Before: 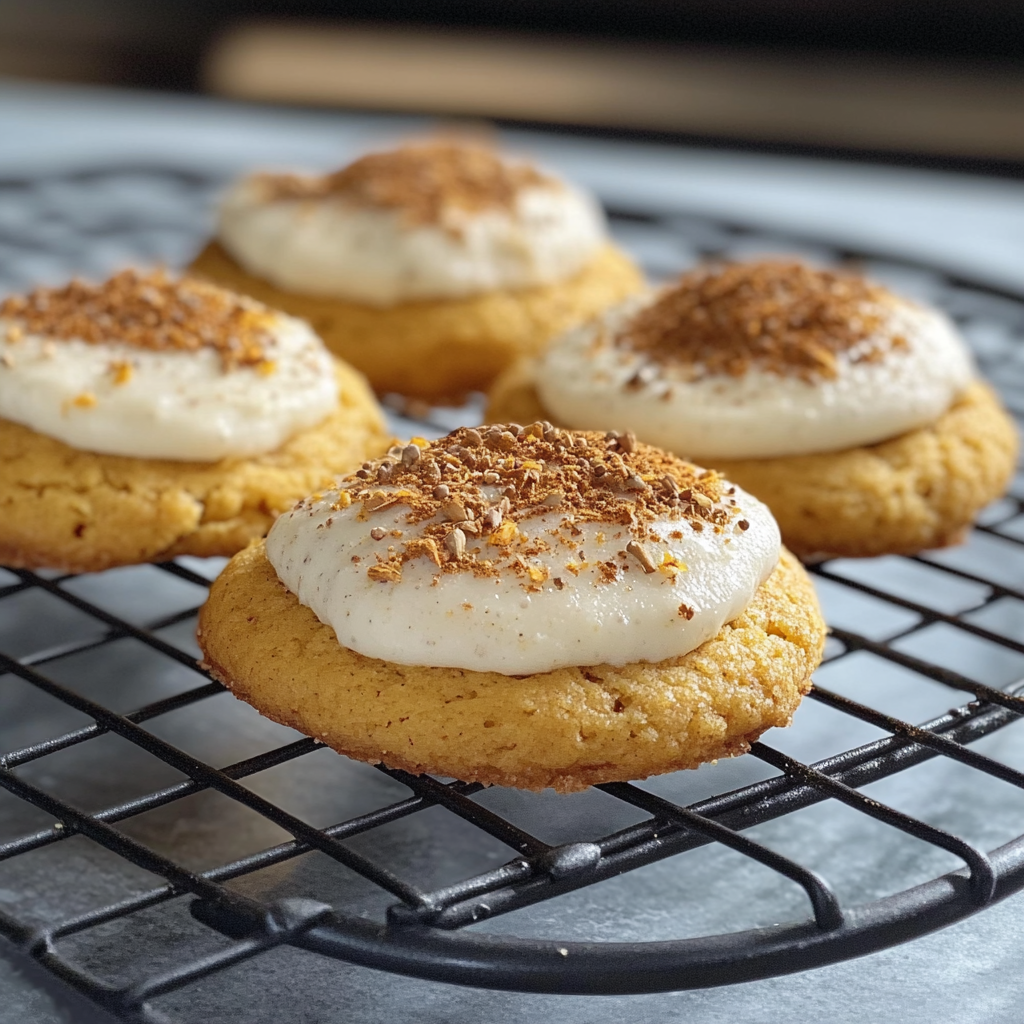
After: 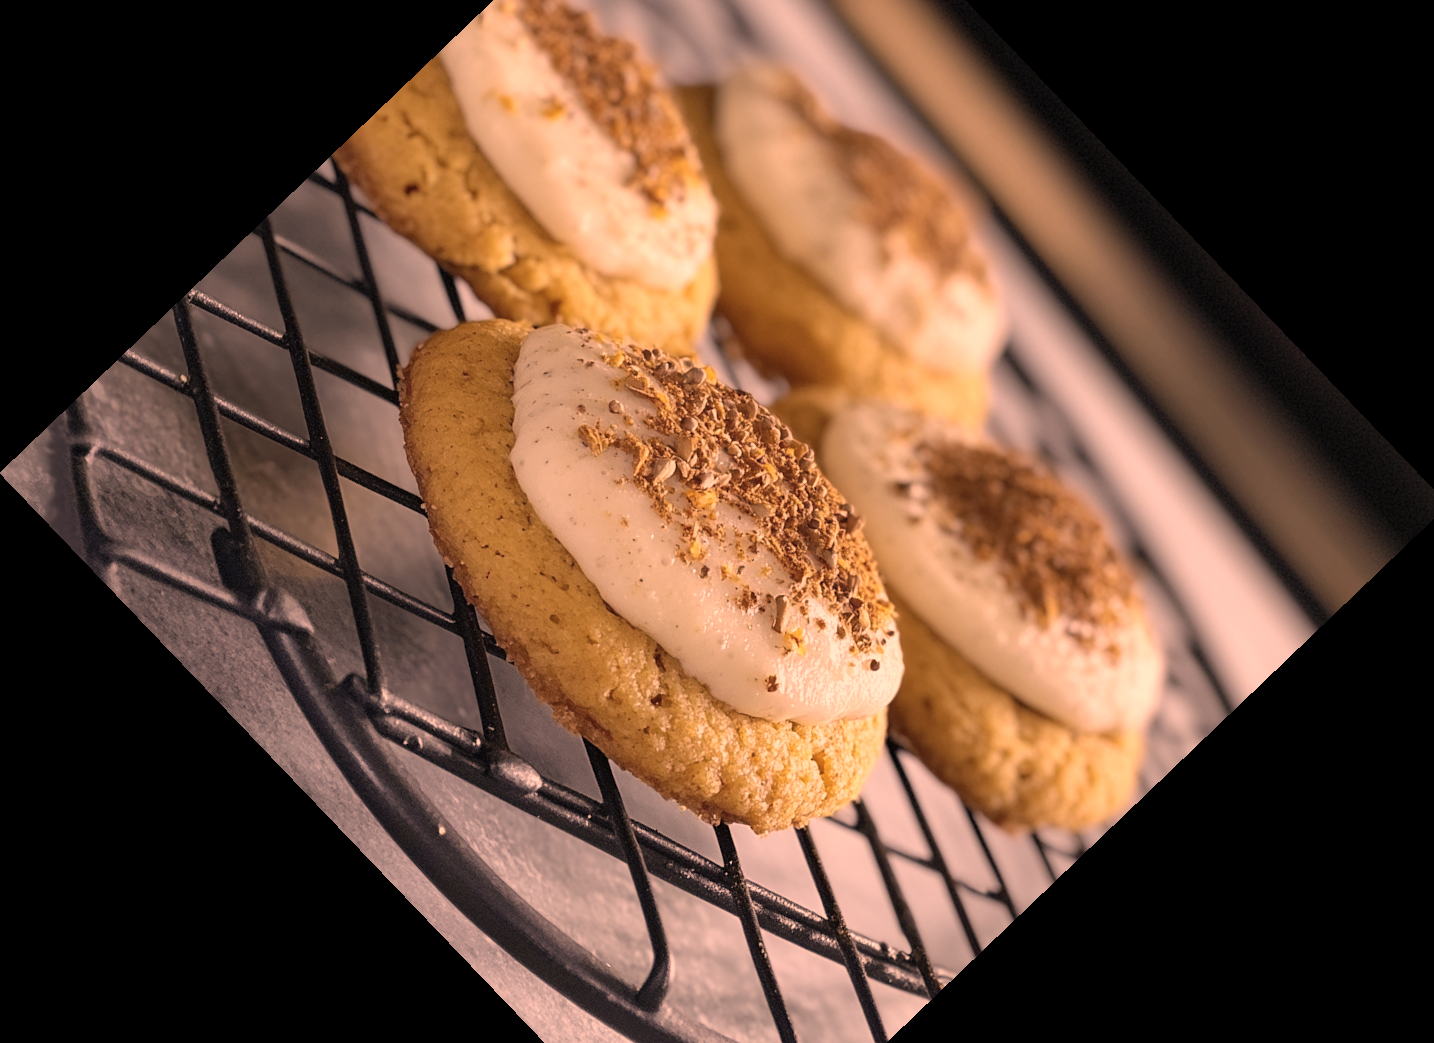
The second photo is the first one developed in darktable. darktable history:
crop and rotate: angle -46.26°, top 16.234%, right 0.912%, bottom 11.704%
shadows and highlights: radius 337.17, shadows 29.01, soften with gaussian
color correction: highlights a* 40, highlights b* 40, saturation 0.69
